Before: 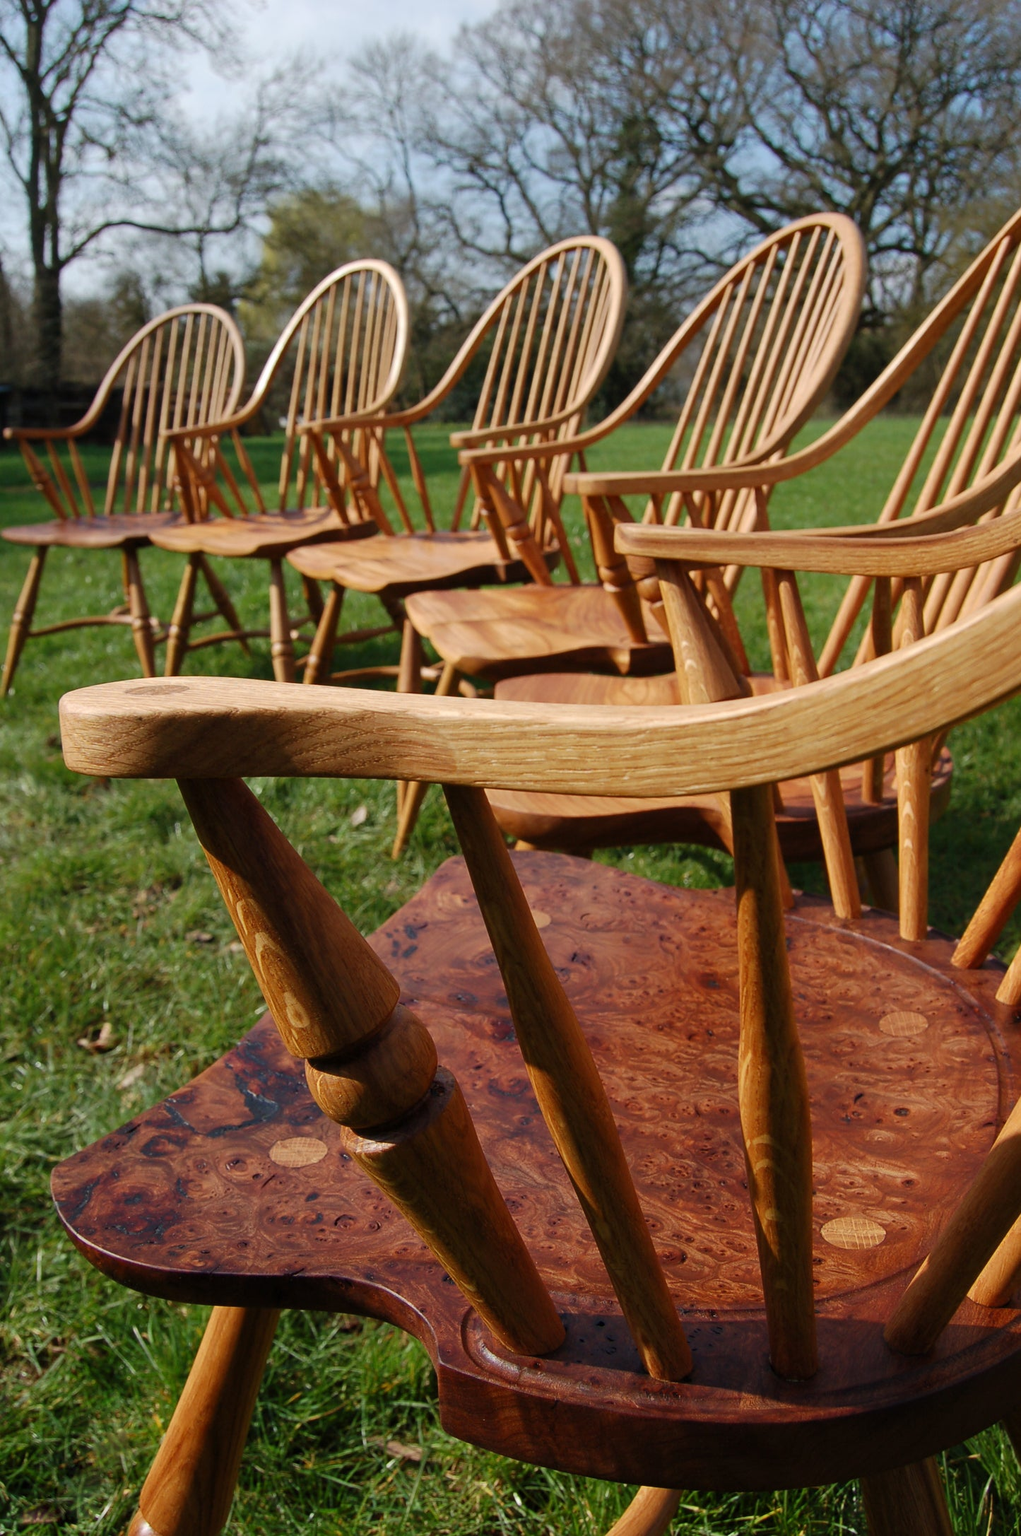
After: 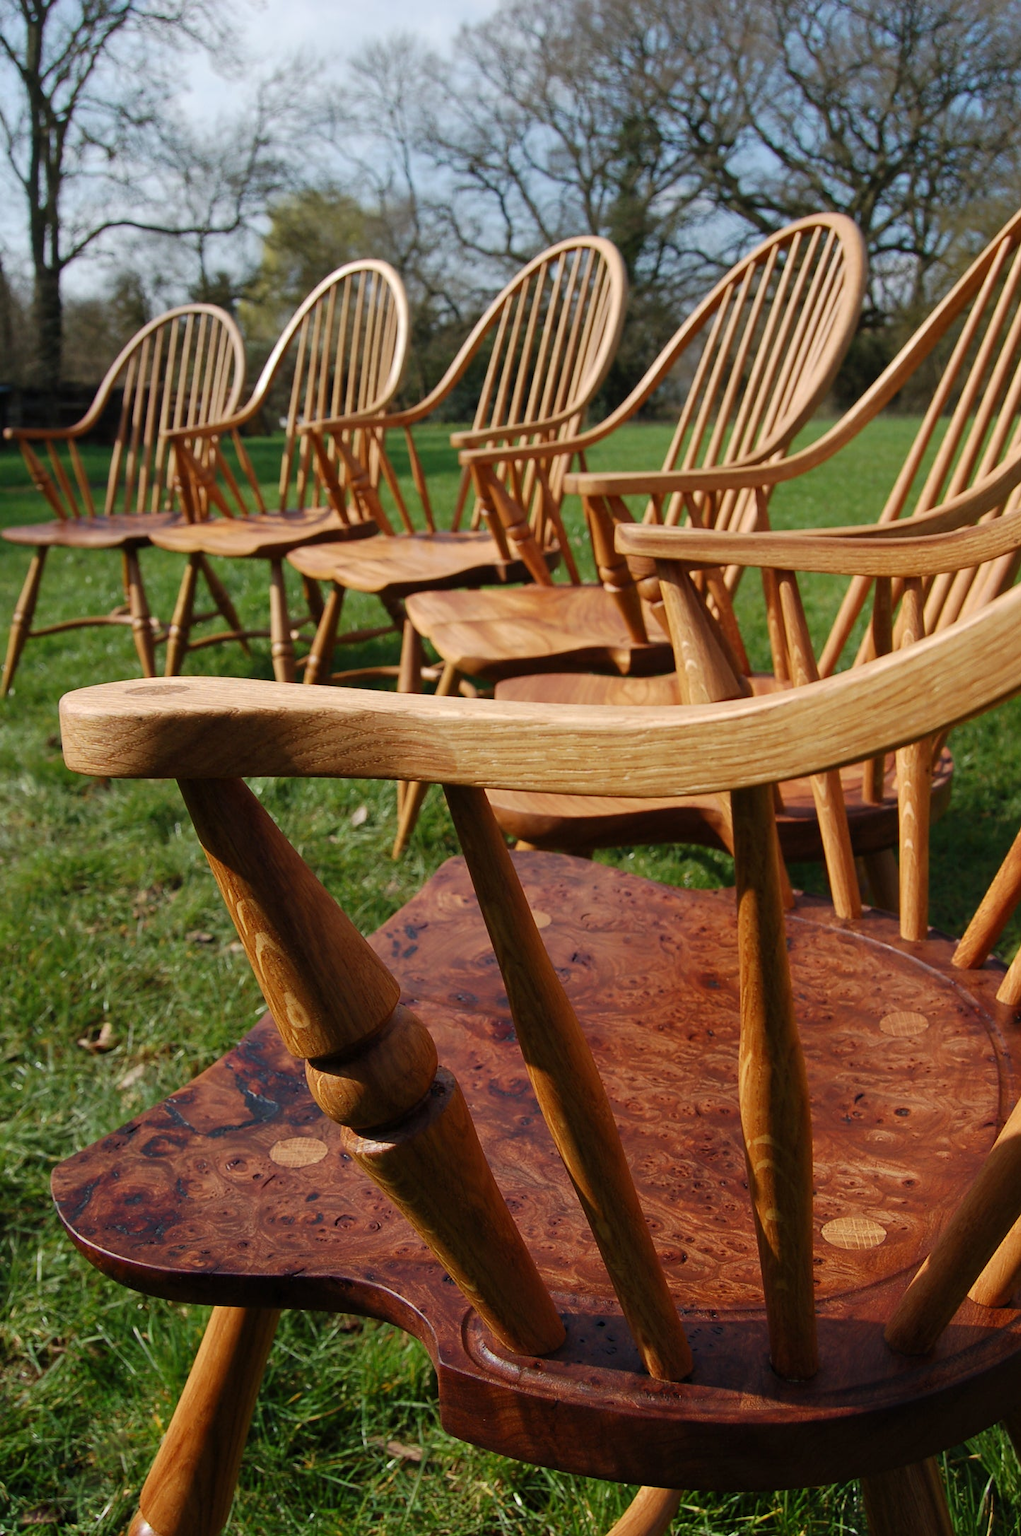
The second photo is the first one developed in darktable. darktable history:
color correction: highlights b* -0.033
